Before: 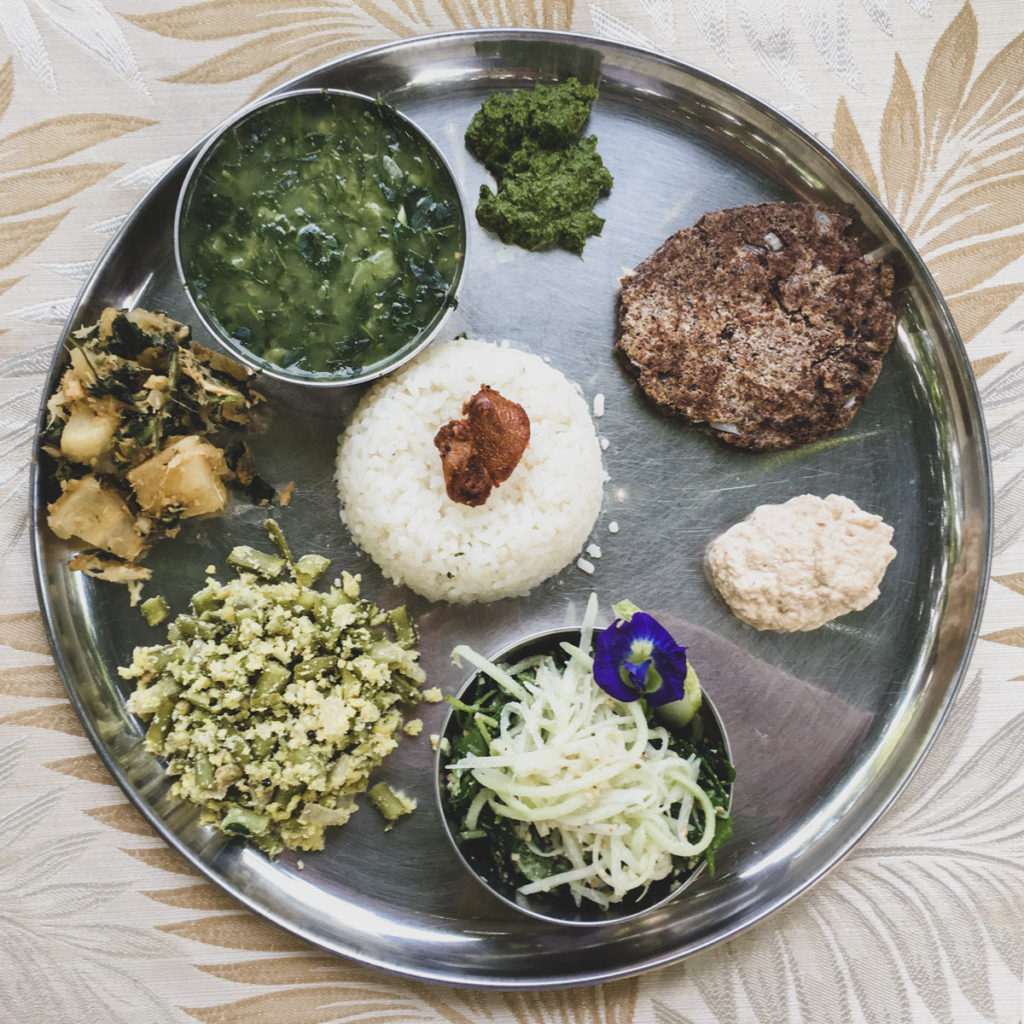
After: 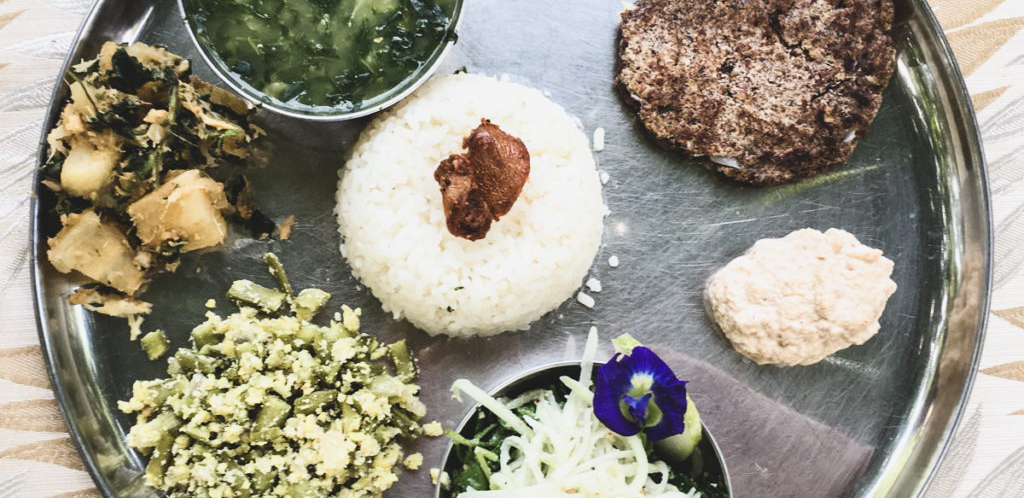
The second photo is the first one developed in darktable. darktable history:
crop and rotate: top 25.981%, bottom 25.373%
contrast brightness saturation: contrast 0.237, brightness 0.092
